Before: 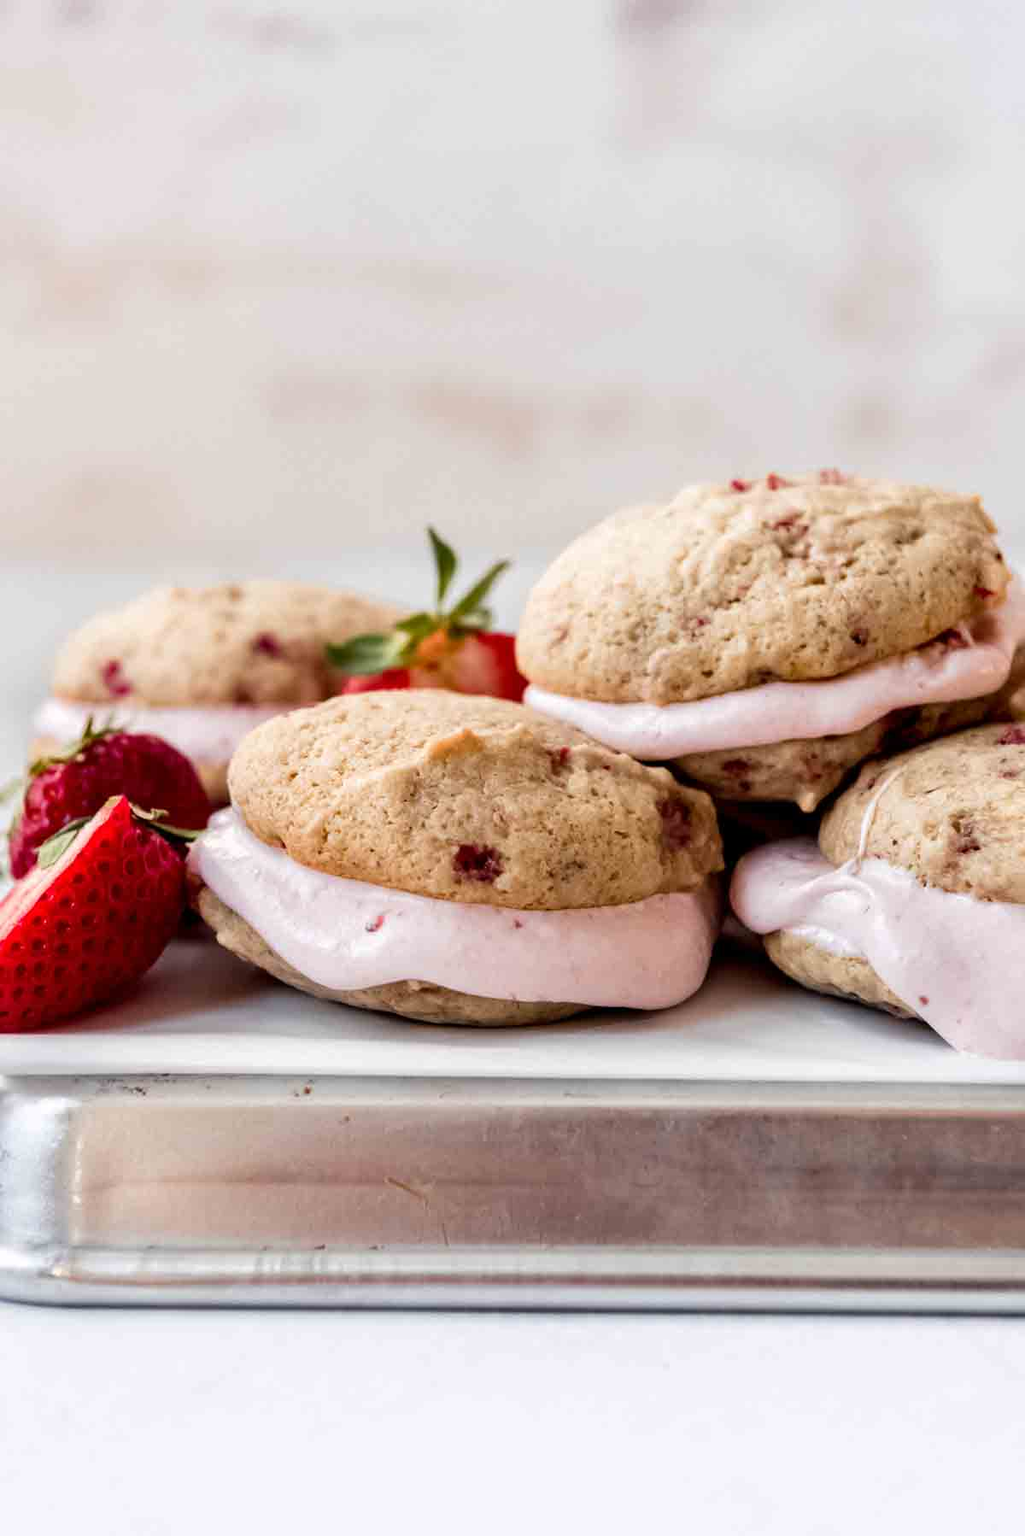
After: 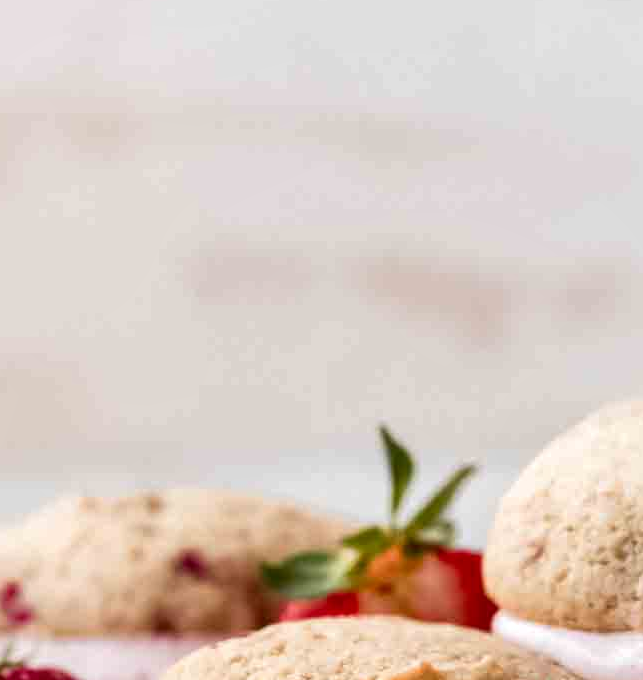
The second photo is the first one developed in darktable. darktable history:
local contrast: mode bilateral grid, contrast 20, coarseness 50, detail 120%, midtone range 0.2
crop: left 10.121%, top 10.631%, right 36.218%, bottom 51.526%
sharpen: radius 2.883, amount 0.868, threshold 47.523
